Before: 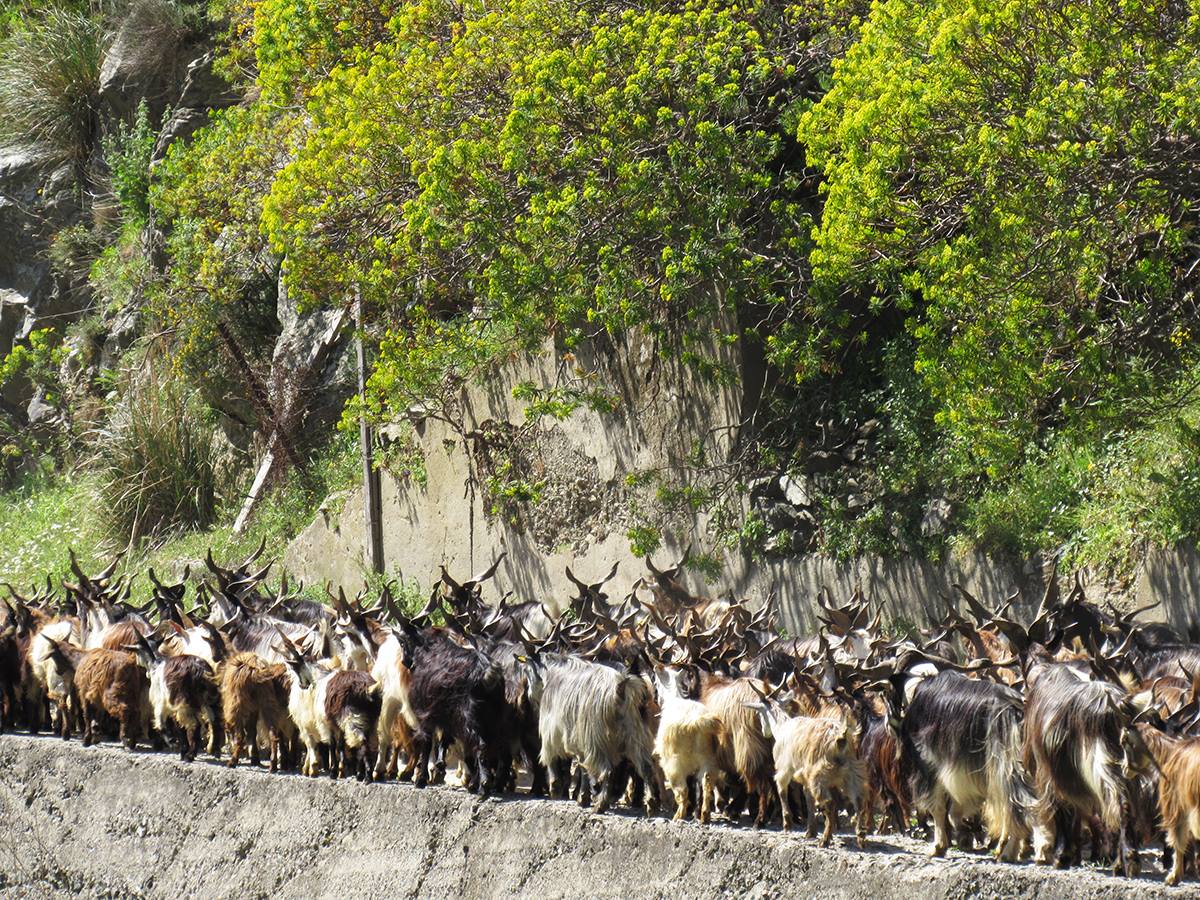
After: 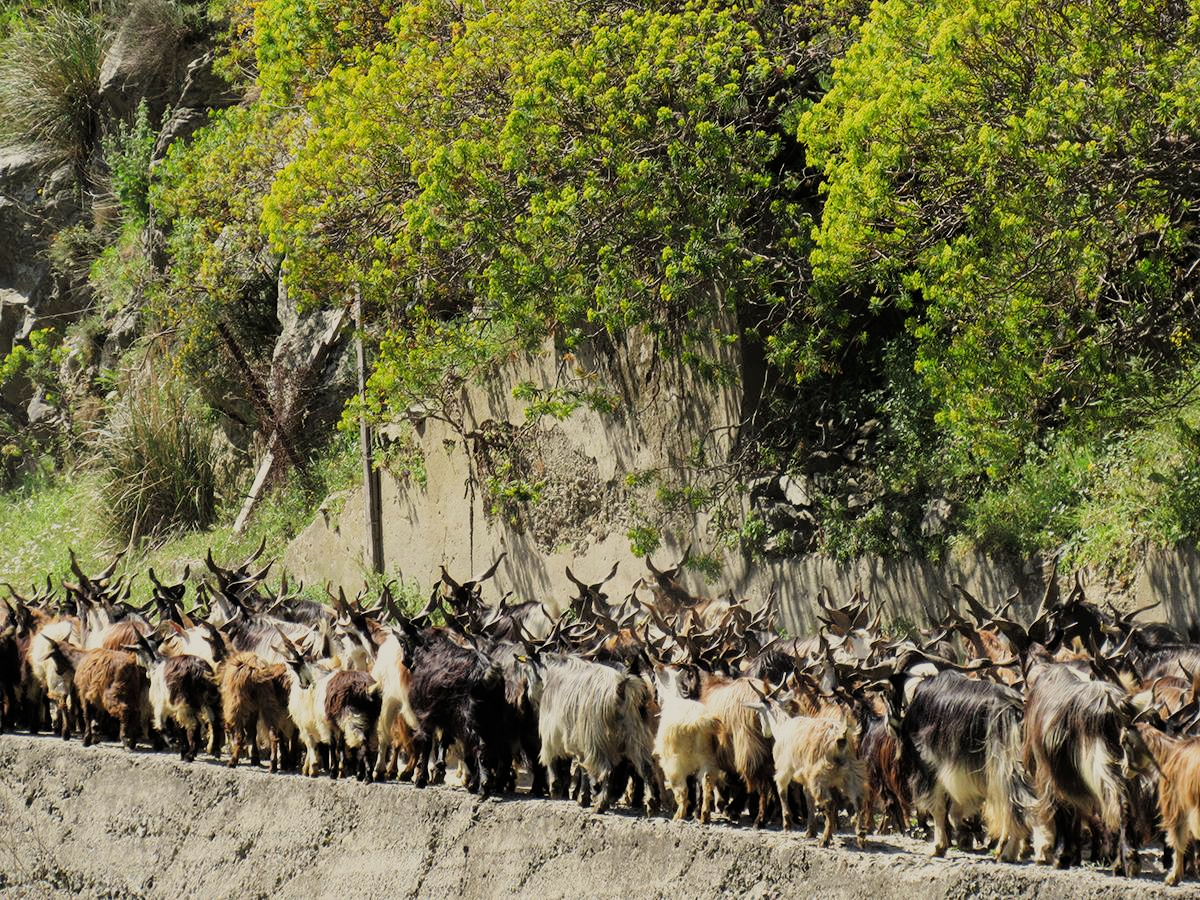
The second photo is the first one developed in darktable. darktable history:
filmic rgb: black relative exposure -7.65 EV, white relative exposure 4.56 EV, hardness 3.61, contrast 1.05
white balance: red 1.029, blue 0.92
